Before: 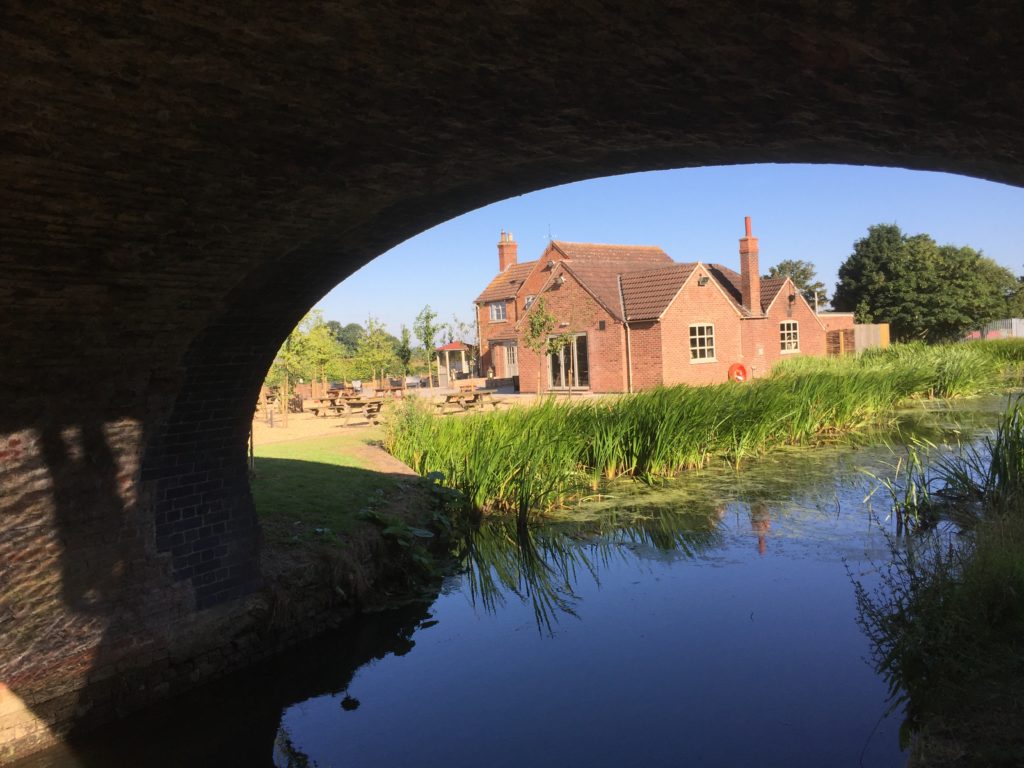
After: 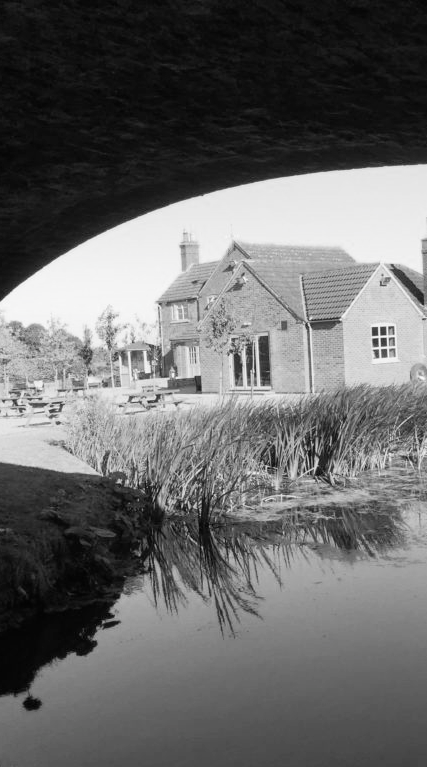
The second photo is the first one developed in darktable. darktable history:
crop: left 31.095%, right 27.14%
velvia: on, module defaults
levels: levels [0, 0.498, 0.996]
color calibration: output gray [0.21, 0.42, 0.37, 0], illuminant custom, x 0.373, y 0.389, temperature 4237.37 K
tone curve: curves: ch0 [(0, 0) (0.004, 0.001) (0.133, 0.151) (0.325, 0.399) (0.475, 0.579) (0.832, 0.902) (1, 1)], preserve colors none
